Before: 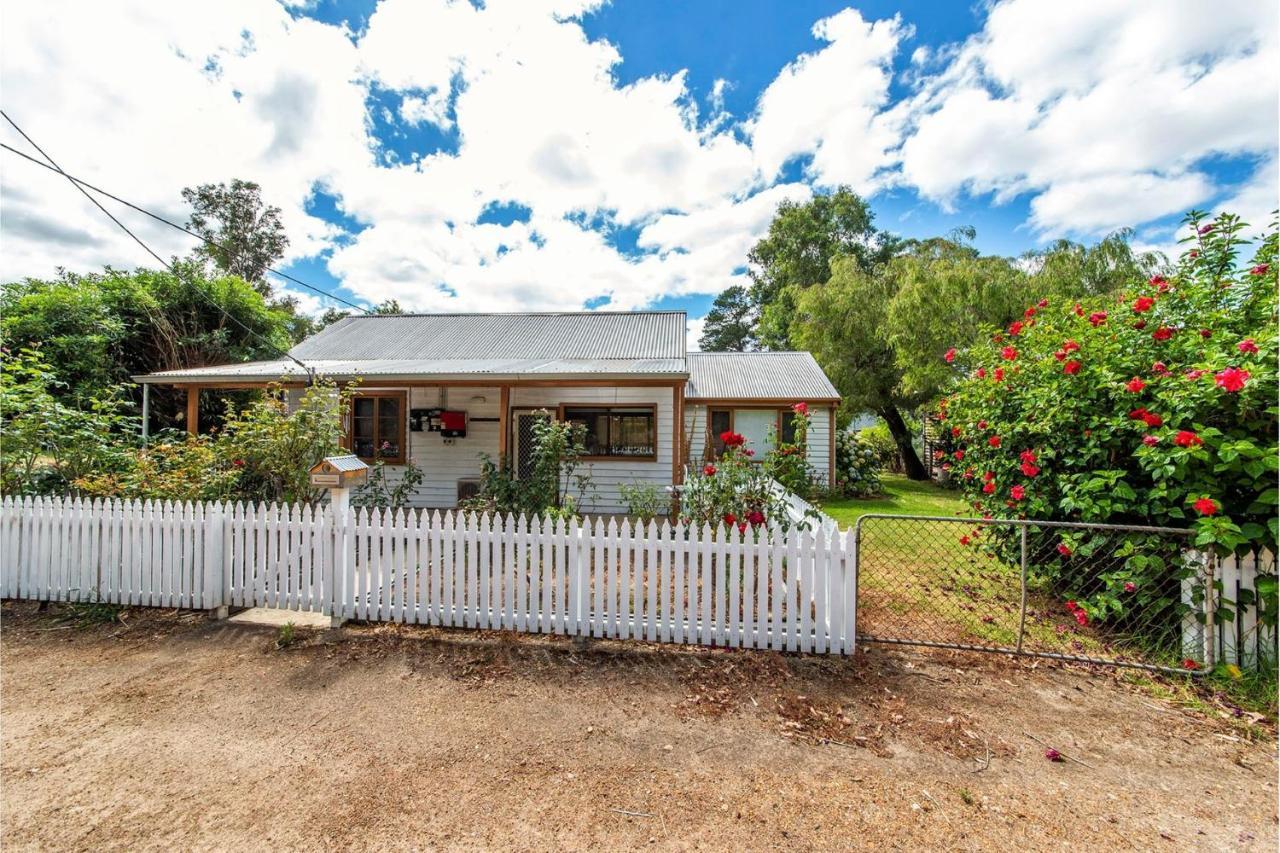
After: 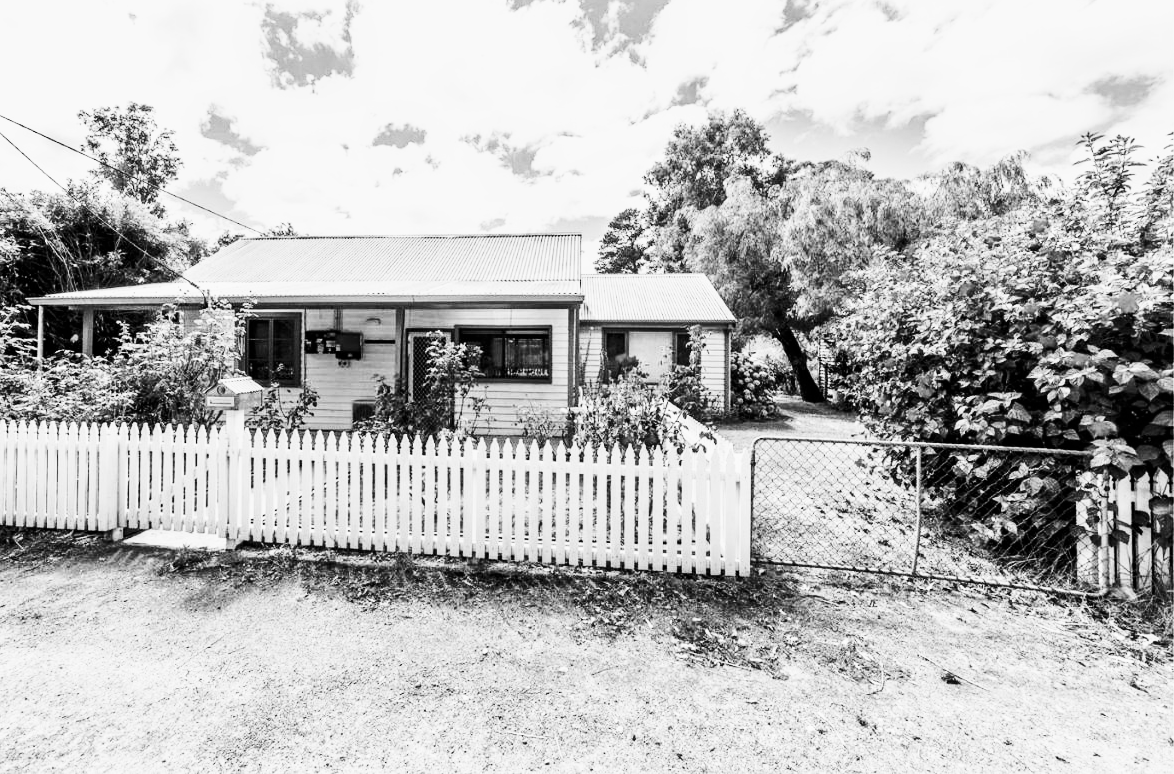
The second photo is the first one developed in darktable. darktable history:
crop and rotate: left 8.262%, top 9.226%
base curve: curves: ch0 [(0, 0) (0.005, 0.002) (0.15, 0.3) (0.4, 0.7) (0.75, 0.95) (1, 1)], preserve colors none
contrast brightness saturation: contrast 0.28
monochrome: a 32, b 64, size 2.3
